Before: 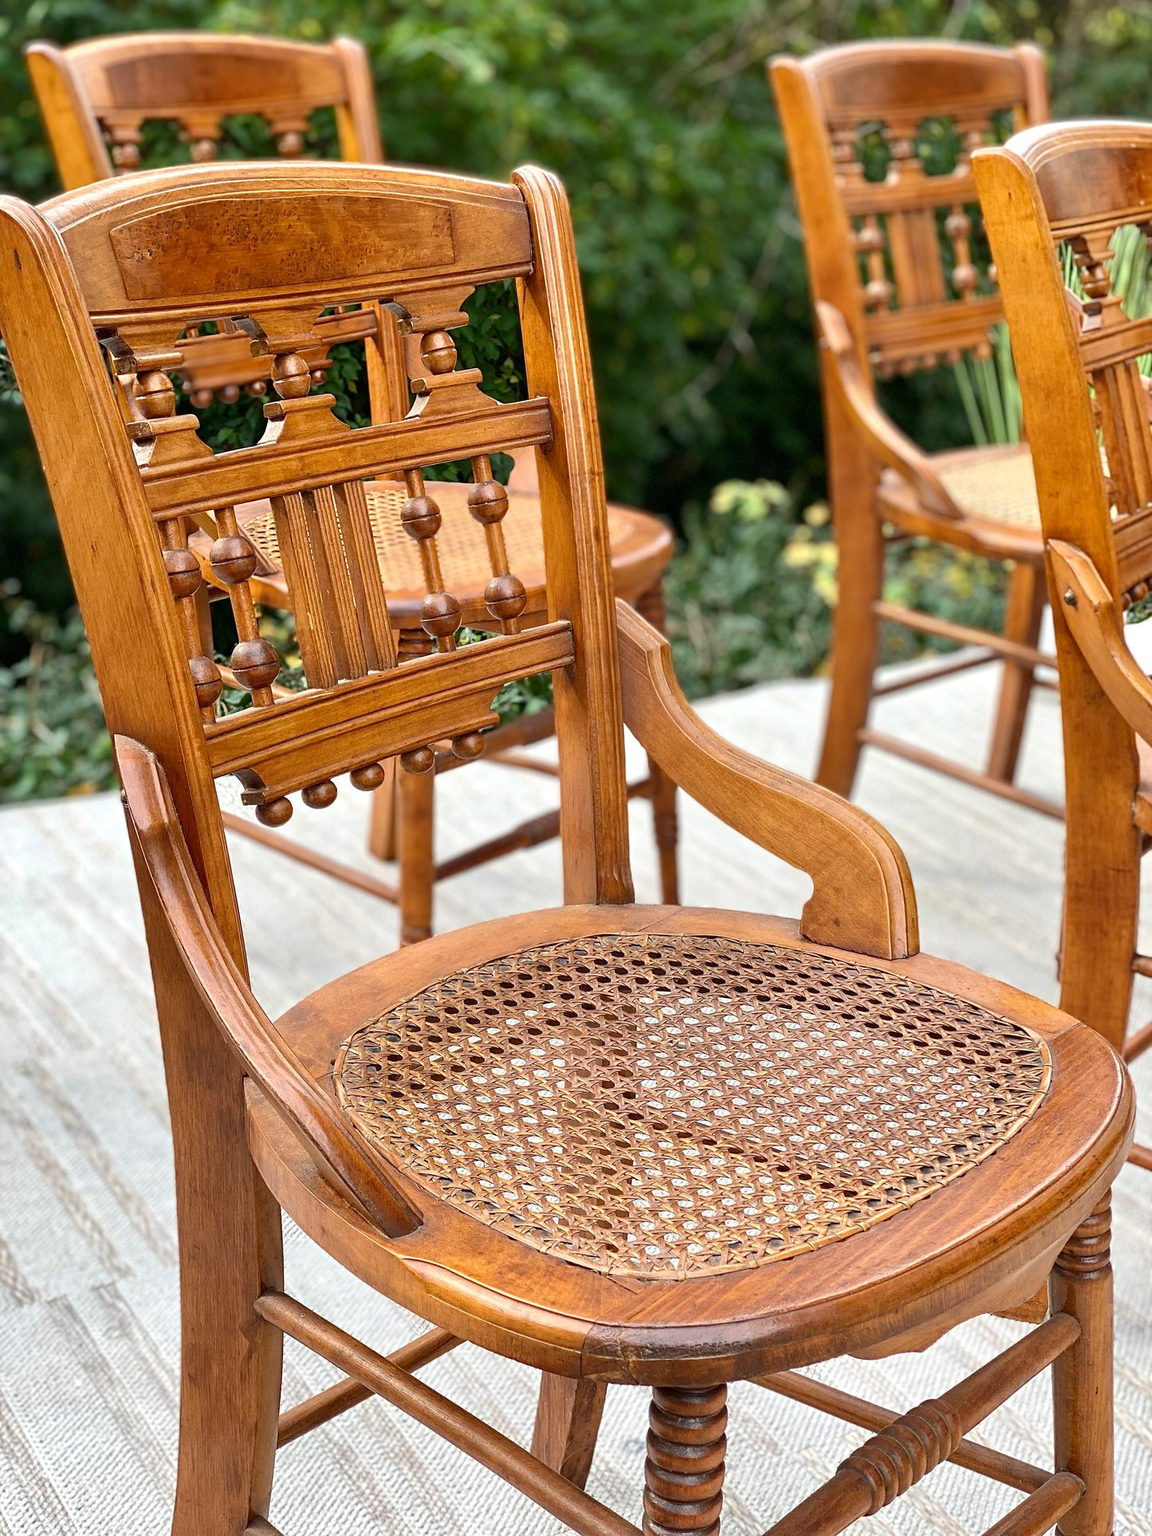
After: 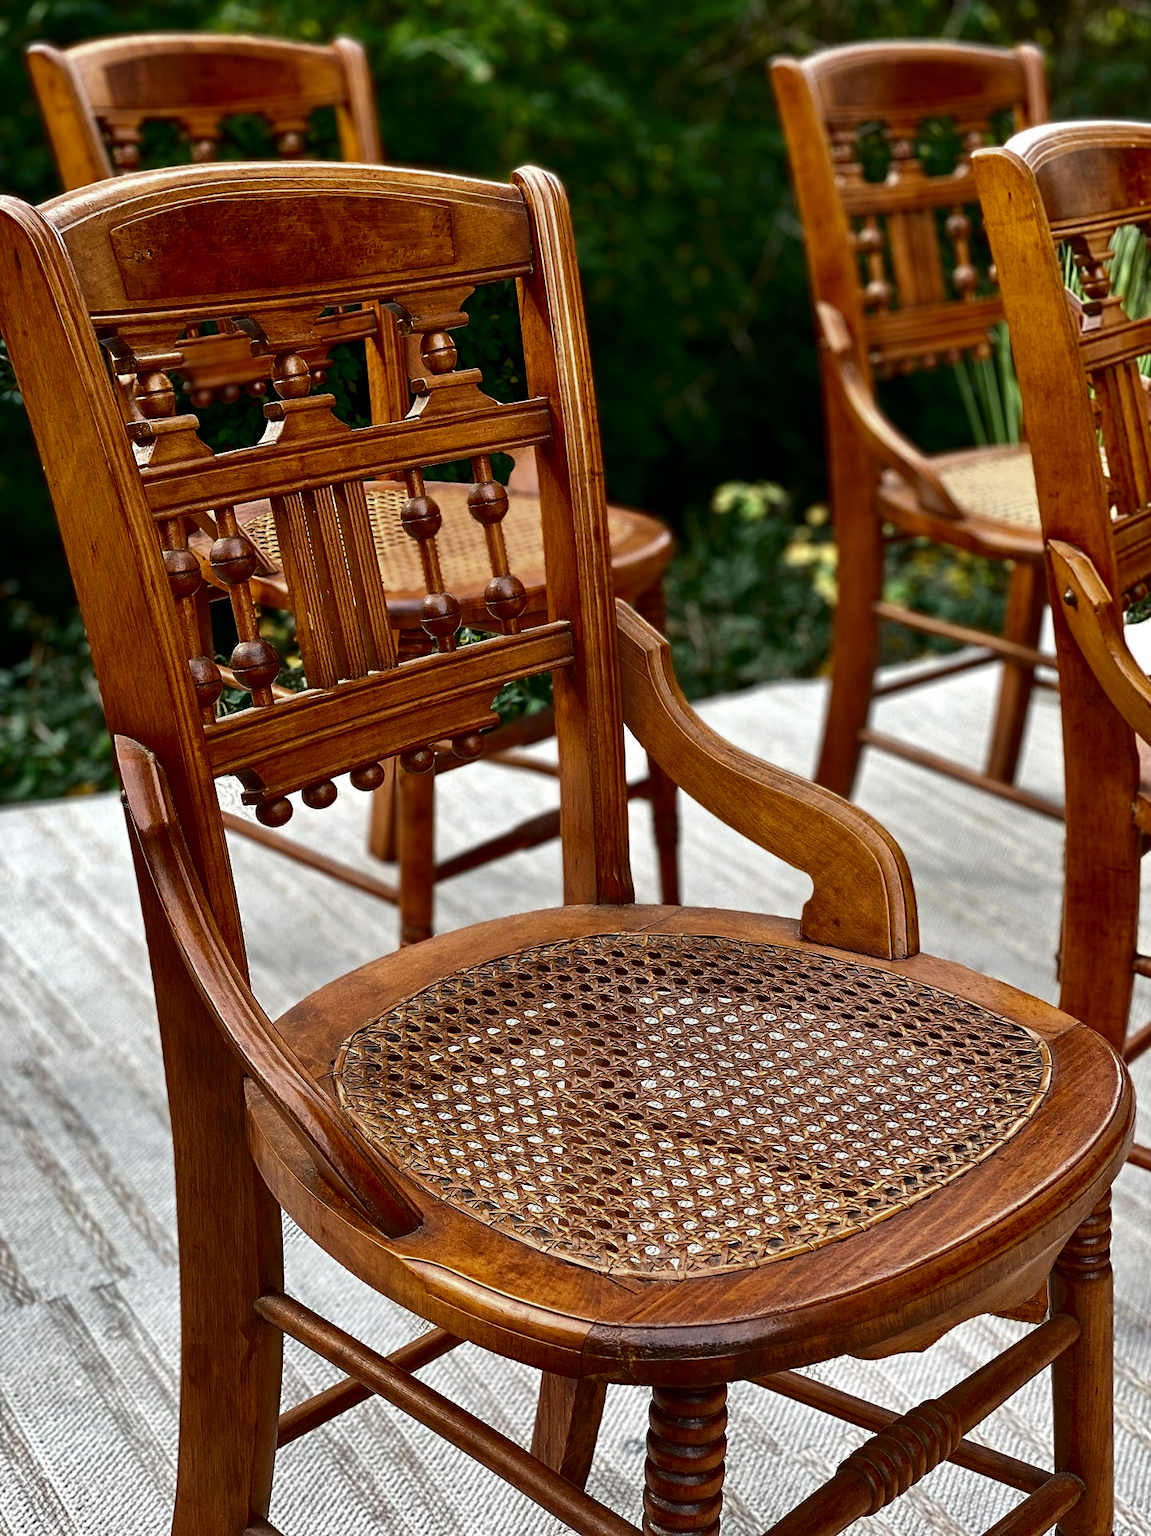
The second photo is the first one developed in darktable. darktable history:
contrast brightness saturation: brightness -0.518
